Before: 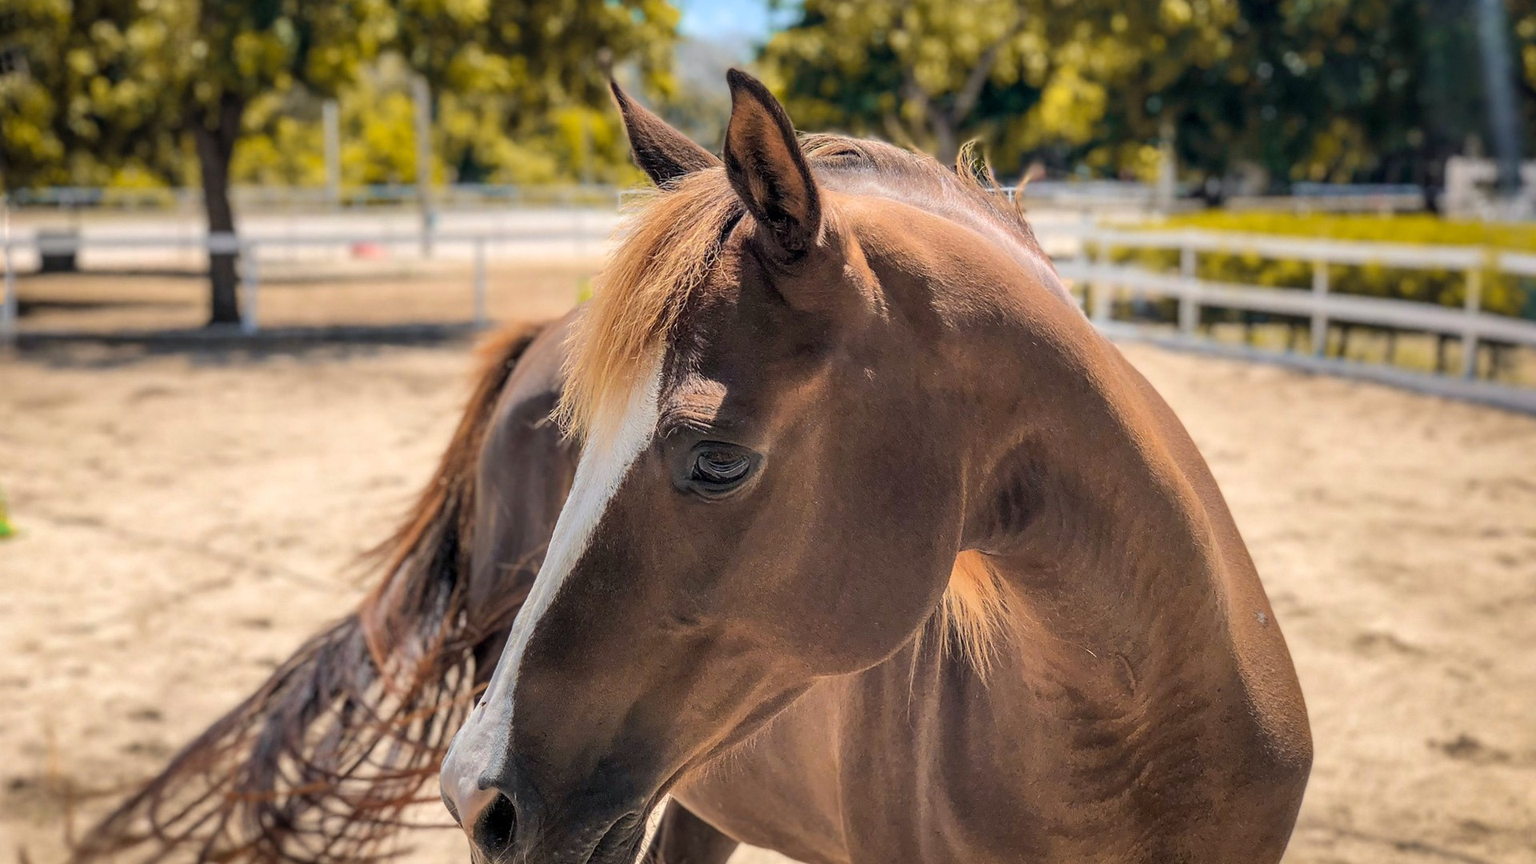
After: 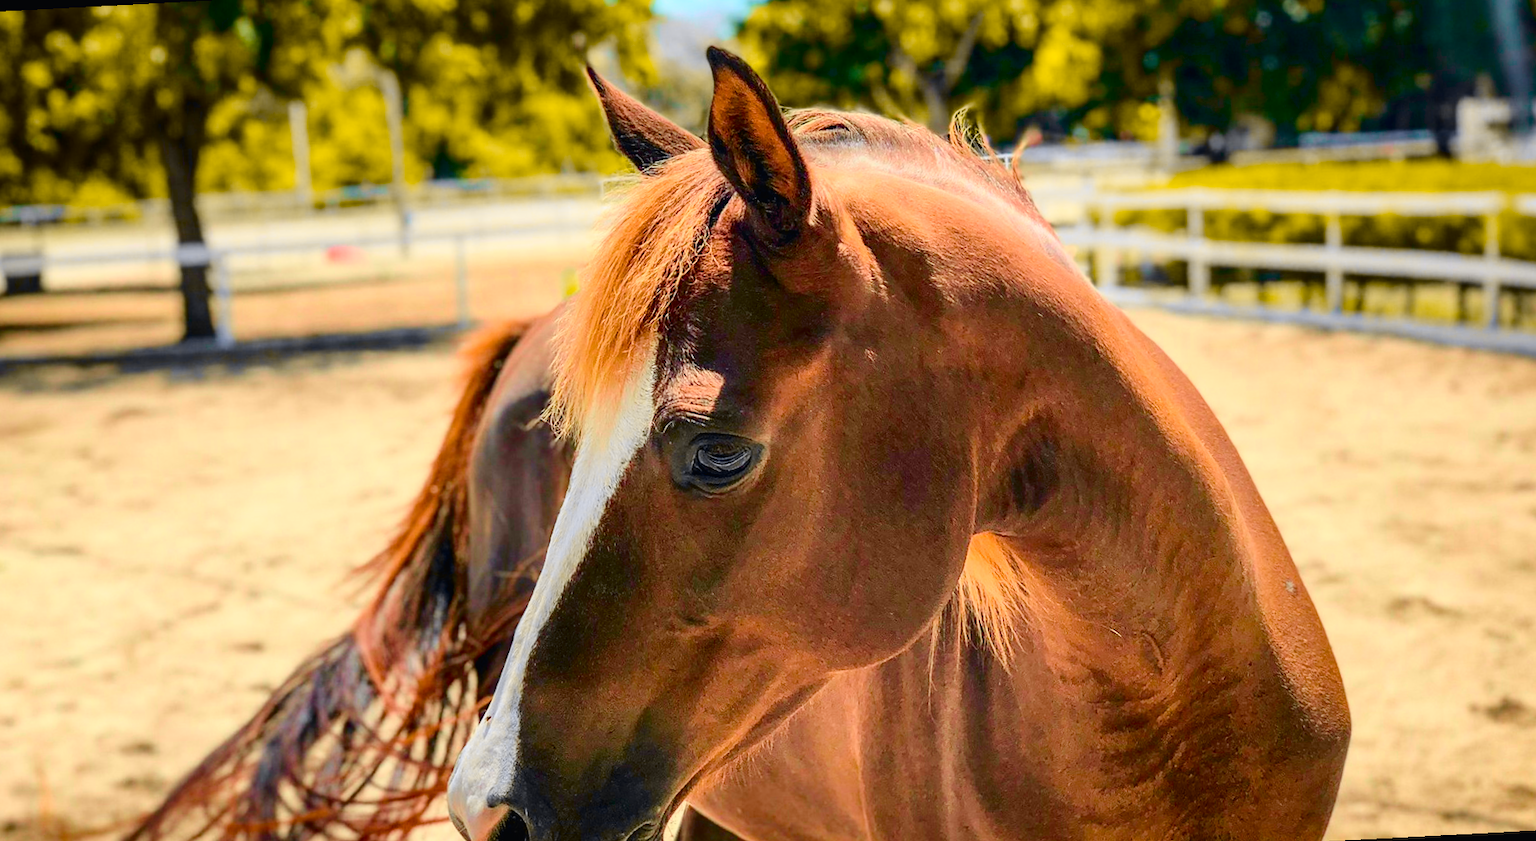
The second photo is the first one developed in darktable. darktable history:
color balance rgb: linear chroma grading › global chroma 18.9%, perceptual saturation grading › global saturation 20%, perceptual saturation grading › highlights -25%, perceptual saturation grading › shadows 50%, global vibrance 18.93%
tone curve: curves: ch0 [(0, 0.011) (0.053, 0.026) (0.174, 0.115) (0.398, 0.444) (0.673, 0.775) (0.829, 0.906) (0.991, 0.981)]; ch1 [(0, 0) (0.276, 0.206) (0.409, 0.383) (0.473, 0.458) (0.492, 0.499) (0.521, 0.502) (0.546, 0.543) (0.585, 0.617) (0.659, 0.686) (0.78, 0.8) (1, 1)]; ch2 [(0, 0) (0.438, 0.449) (0.473, 0.469) (0.503, 0.5) (0.523, 0.538) (0.562, 0.598) (0.612, 0.635) (0.695, 0.713) (1, 1)], color space Lab, independent channels, preserve colors none
shadows and highlights: shadows 25, highlights -25
rotate and perspective: rotation -3°, crop left 0.031, crop right 0.968, crop top 0.07, crop bottom 0.93
